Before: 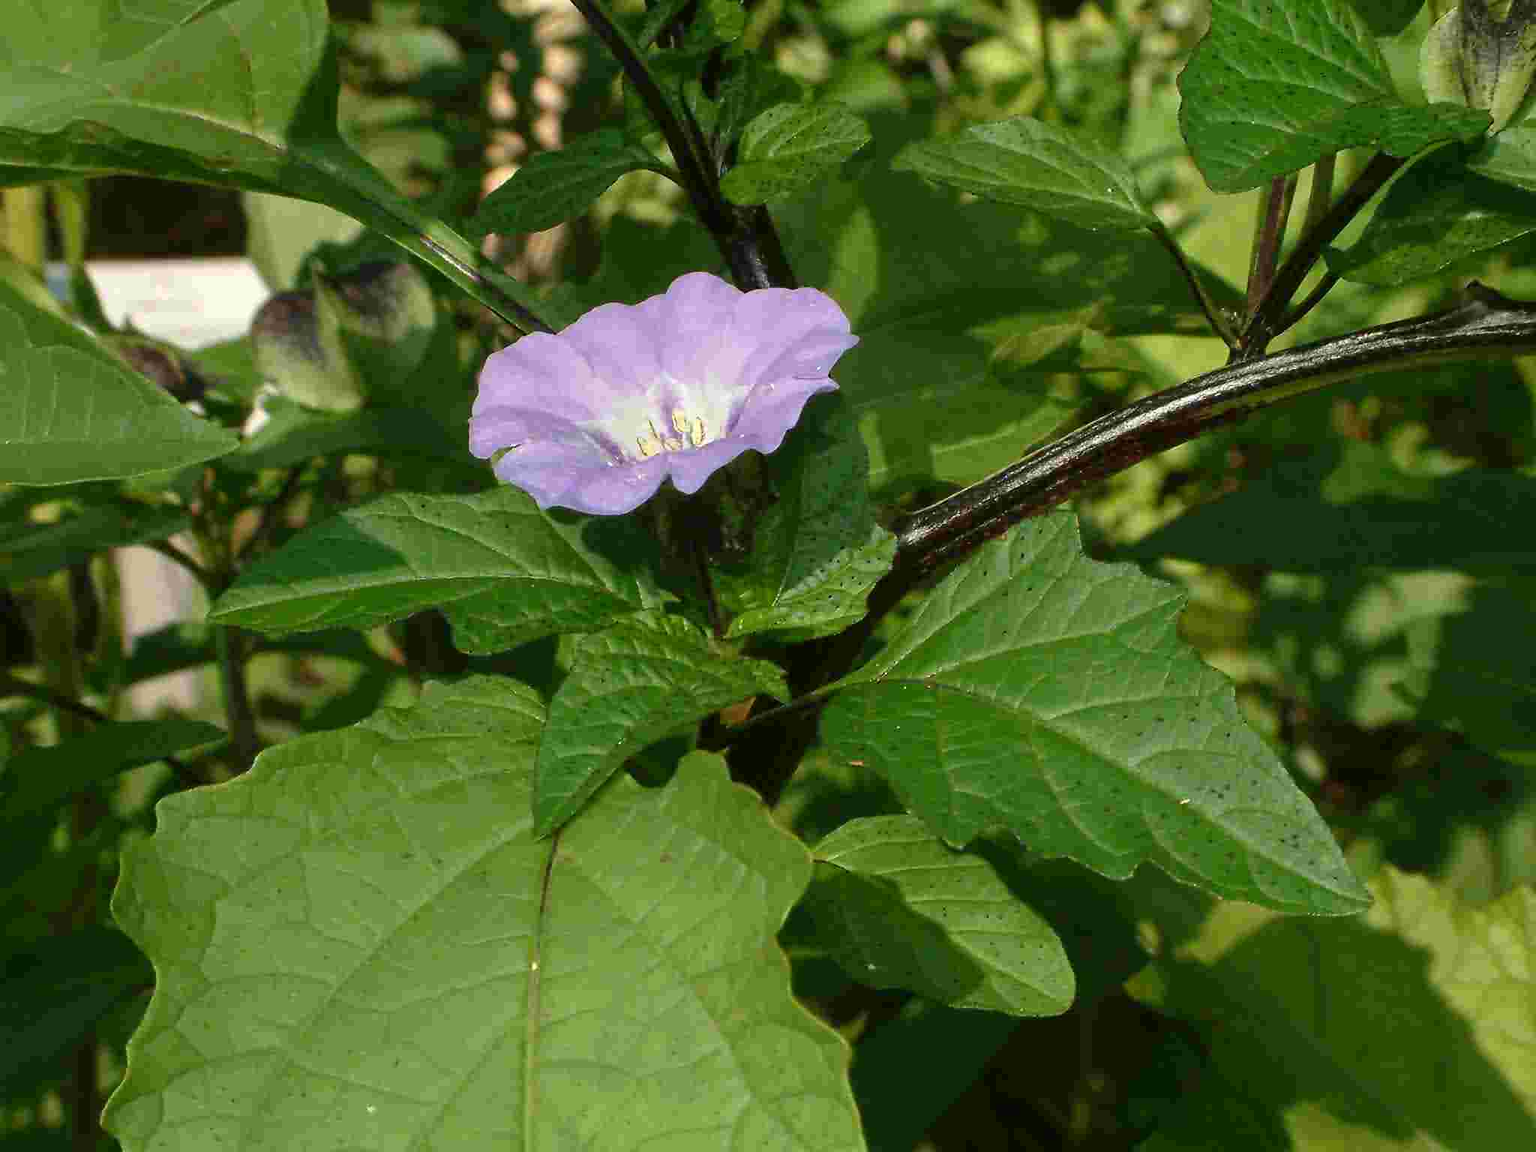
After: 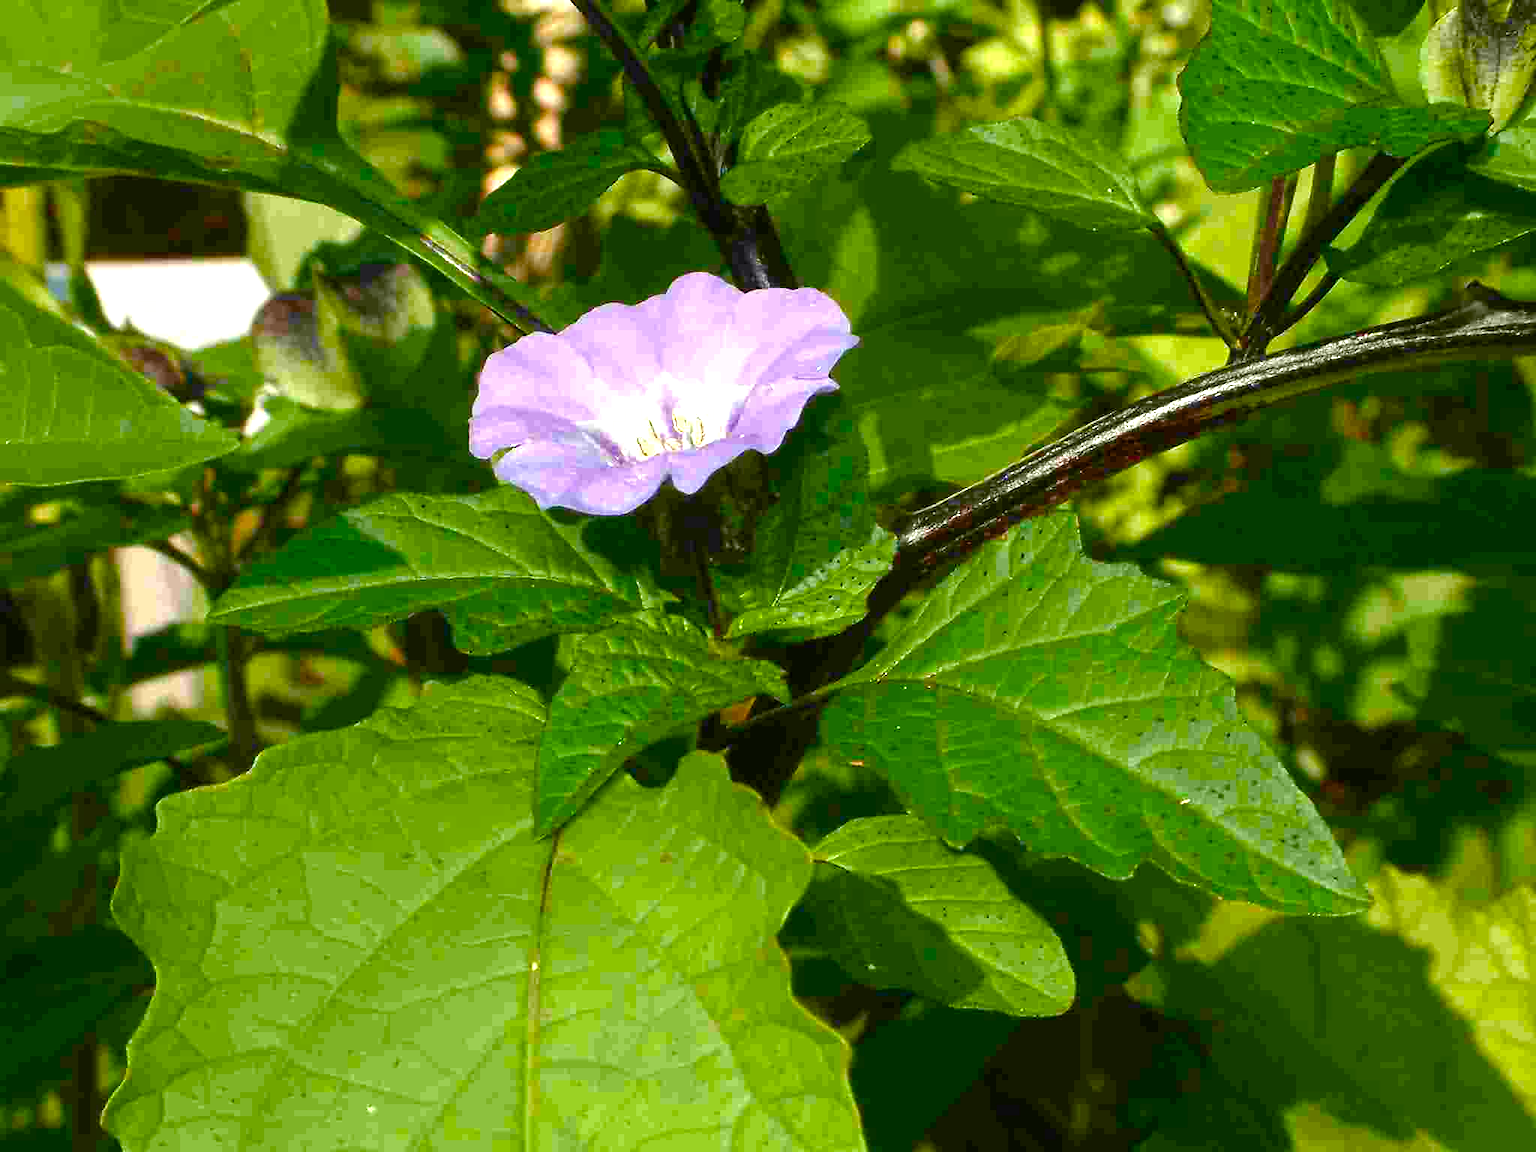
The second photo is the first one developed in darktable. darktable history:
color balance rgb: shadows lift › chroma 3.09%, shadows lift › hue 278.69°, power › hue 75.04°, perceptual saturation grading › global saturation 20%, perceptual saturation grading › highlights -24.956%, perceptual saturation grading › shadows 49.887%, perceptual brilliance grading › global brilliance 24.69%, global vibrance 20%
exposure: exposure -0.071 EV, compensate highlight preservation false
